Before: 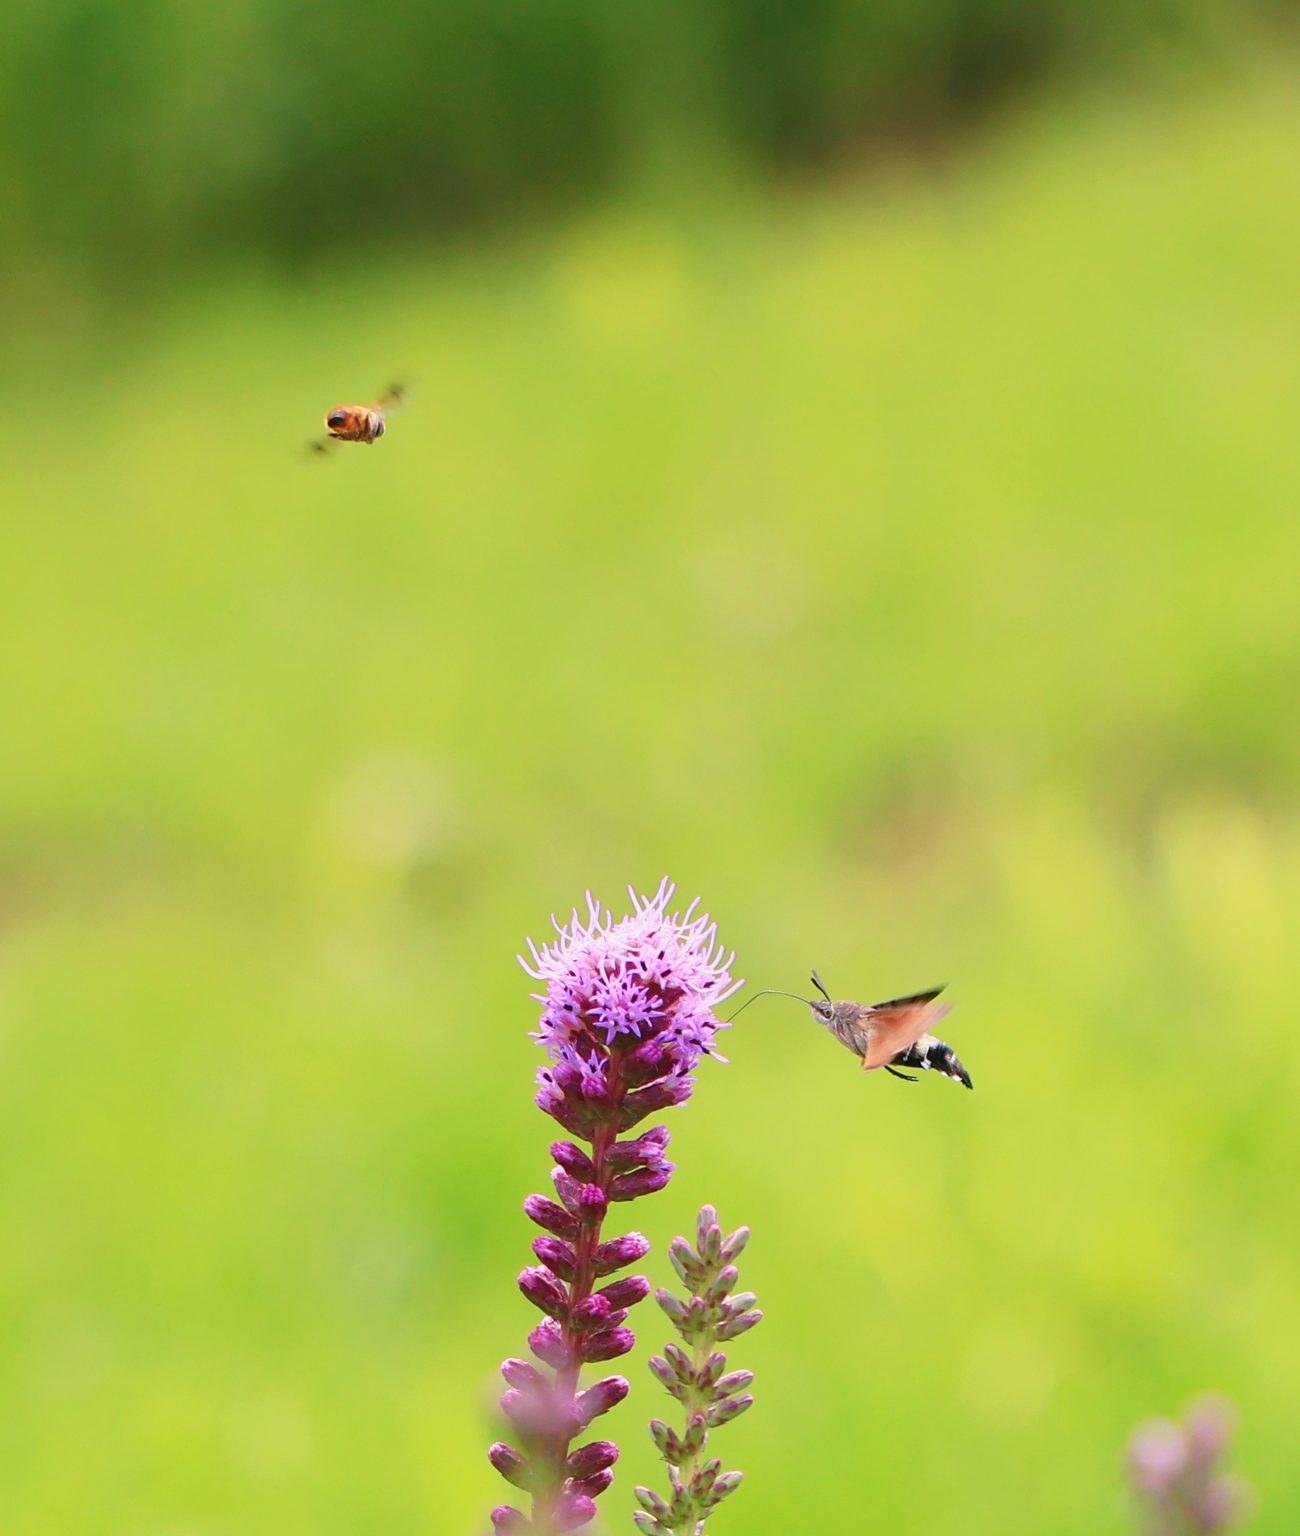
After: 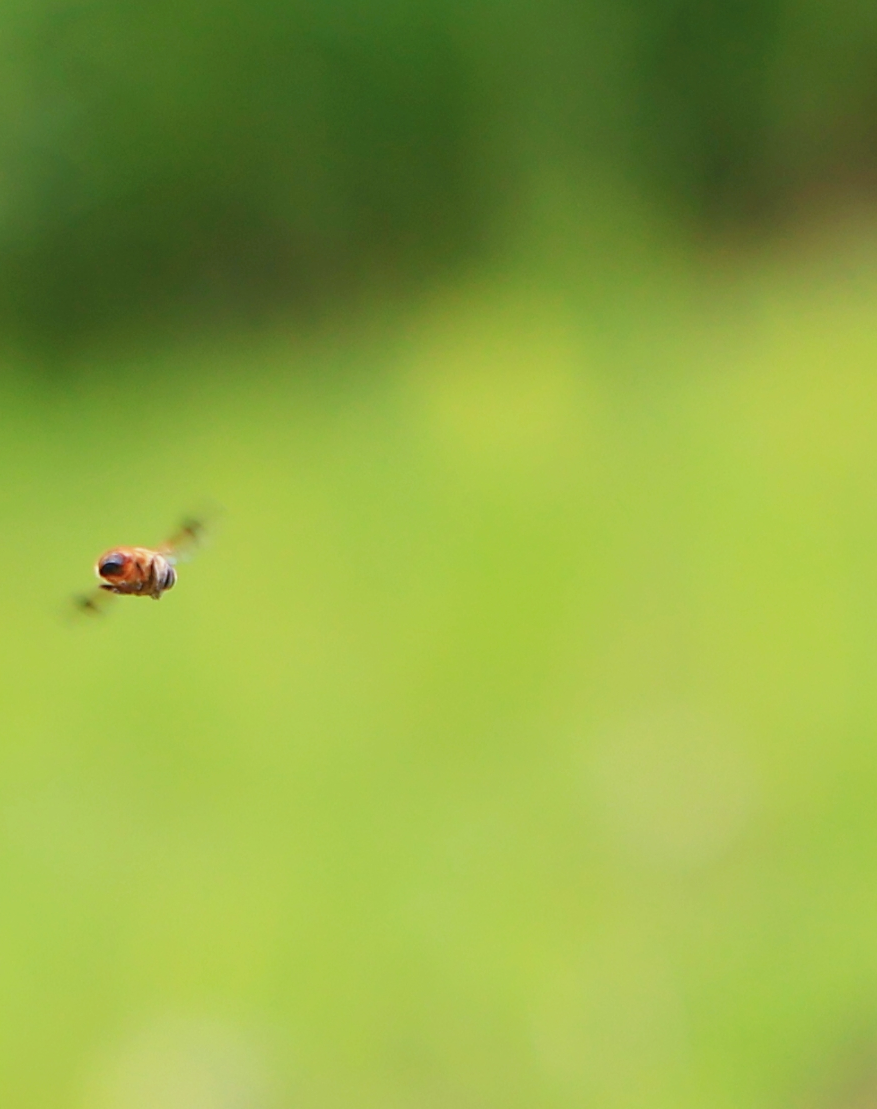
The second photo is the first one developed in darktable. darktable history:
crop: left 19.556%, right 30.401%, bottom 46.458%
white balance: red 0.954, blue 1.079
